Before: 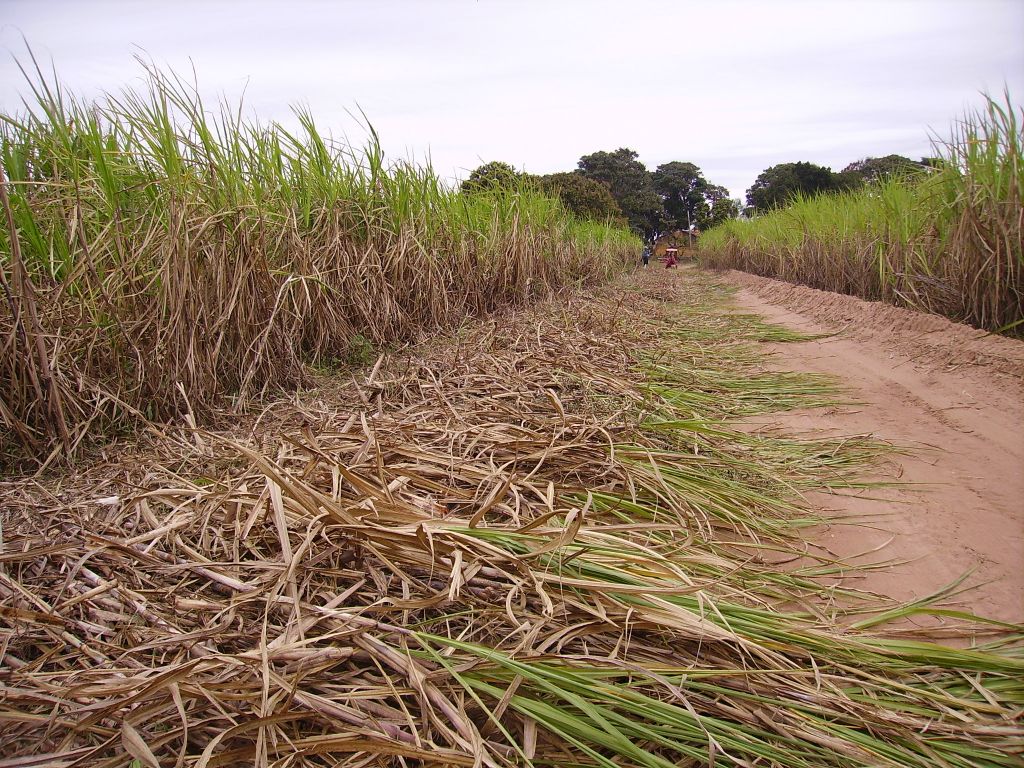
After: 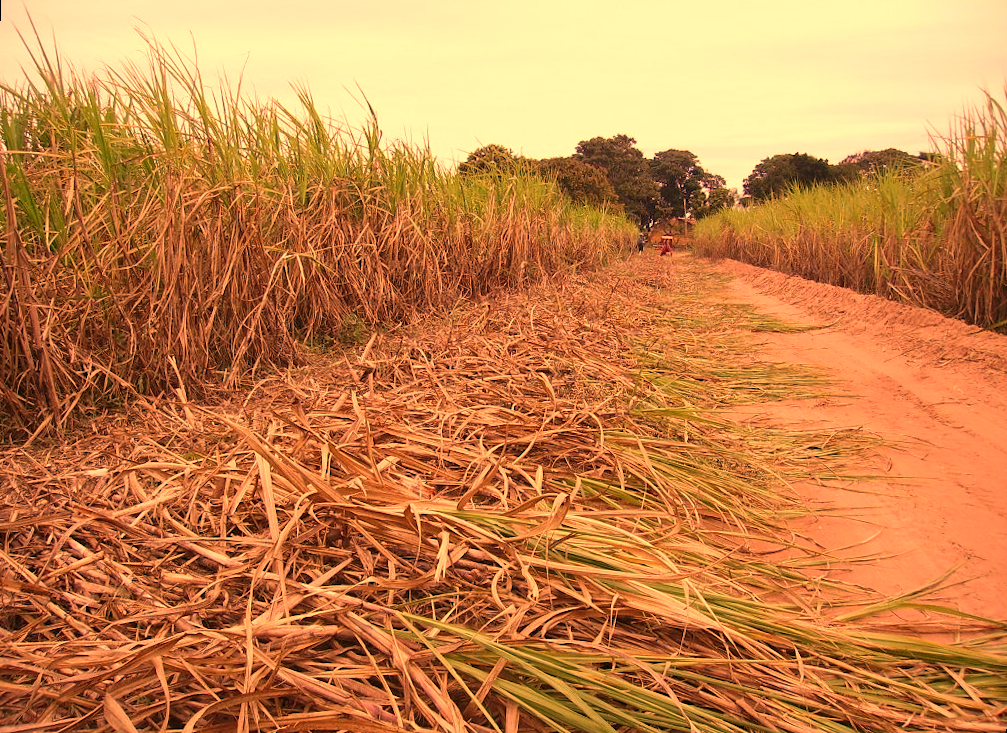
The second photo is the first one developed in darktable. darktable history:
white balance: red 1.467, blue 0.684
rotate and perspective: rotation 1.57°, crop left 0.018, crop right 0.982, crop top 0.039, crop bottom 0.961
